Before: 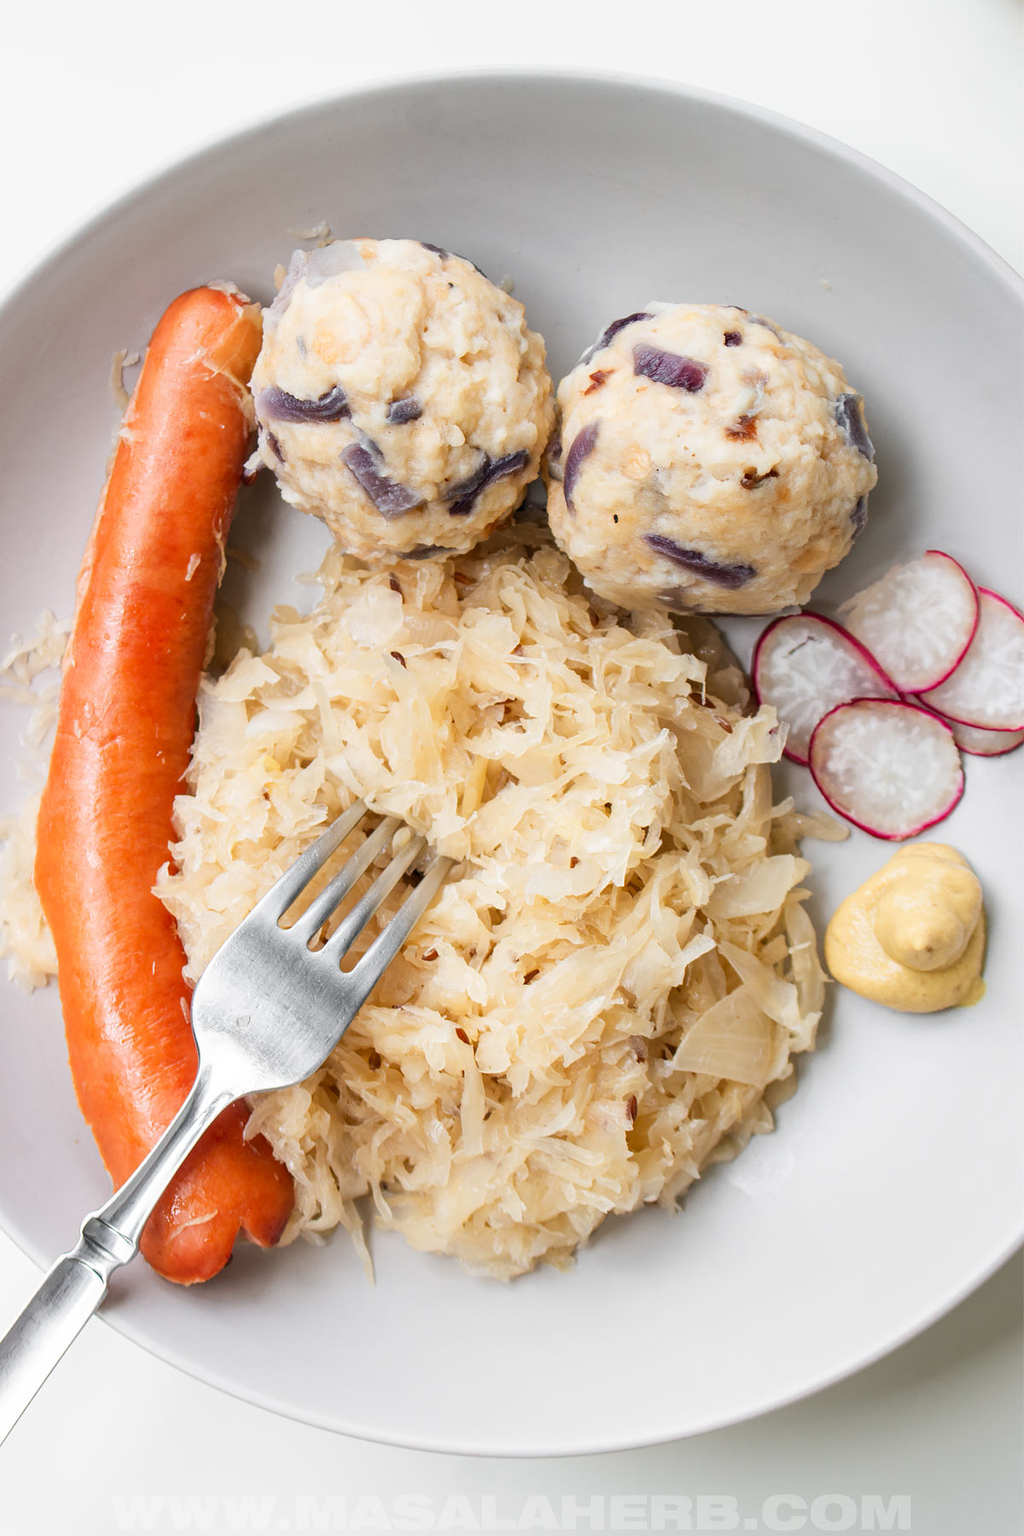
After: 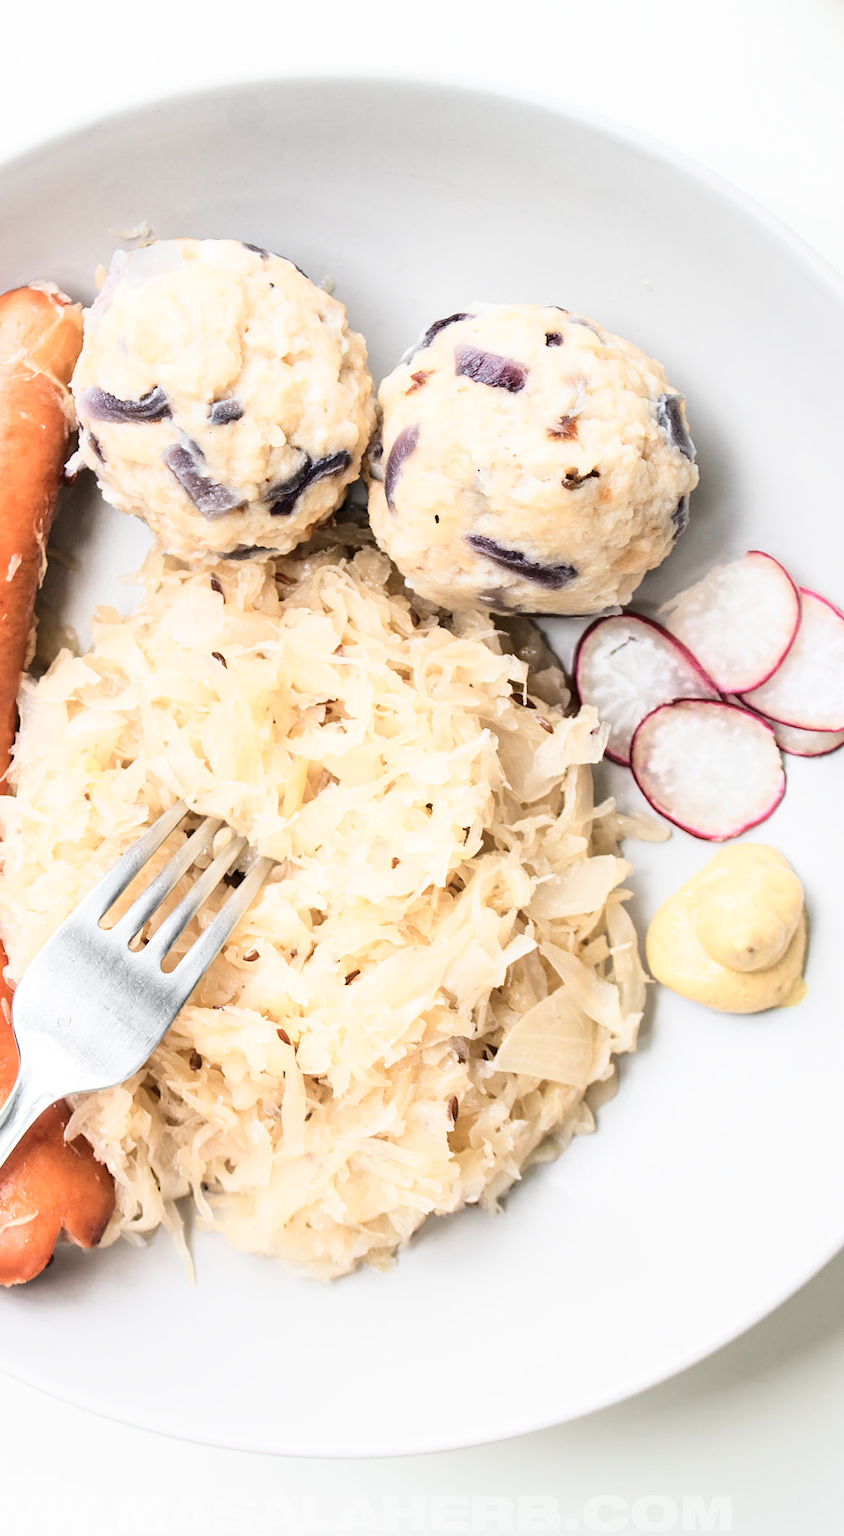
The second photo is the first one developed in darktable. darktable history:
crop: left 17.582%, bottom 0.031%
contrast brightness saturation: contrast 0.1, saturation -0.3
base curve: curves: ch0 [(0, 0) (0.028, 0.03) (0.121, 0.232) (0.46, 0.748) (0.859, 0.968) (1, 1)]
